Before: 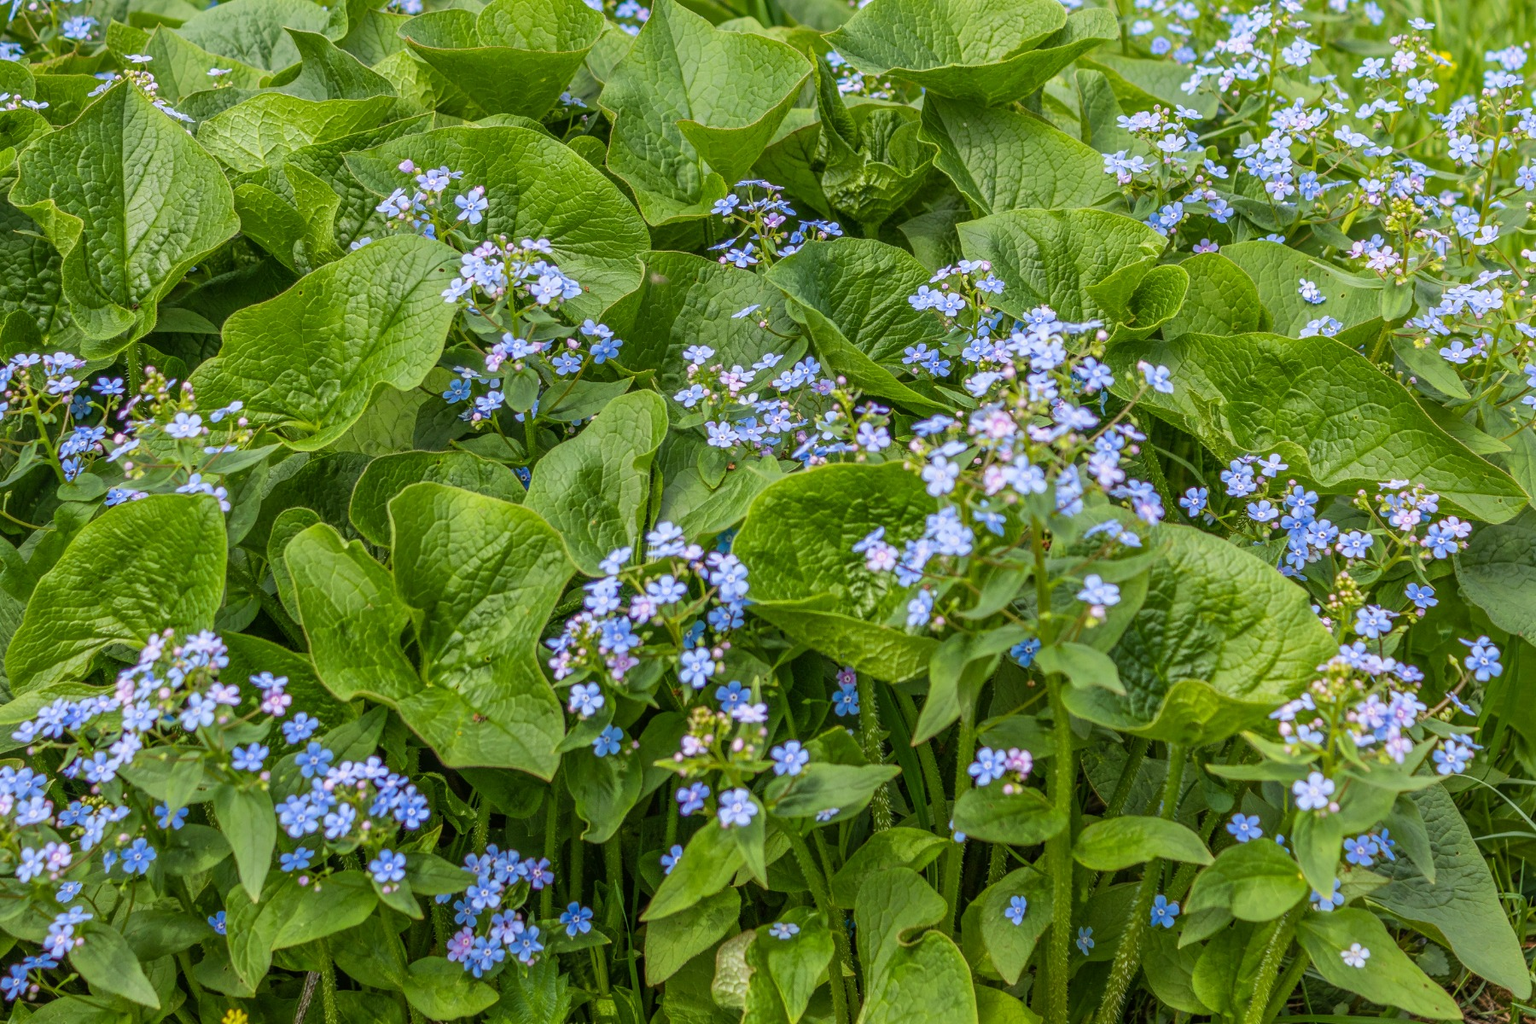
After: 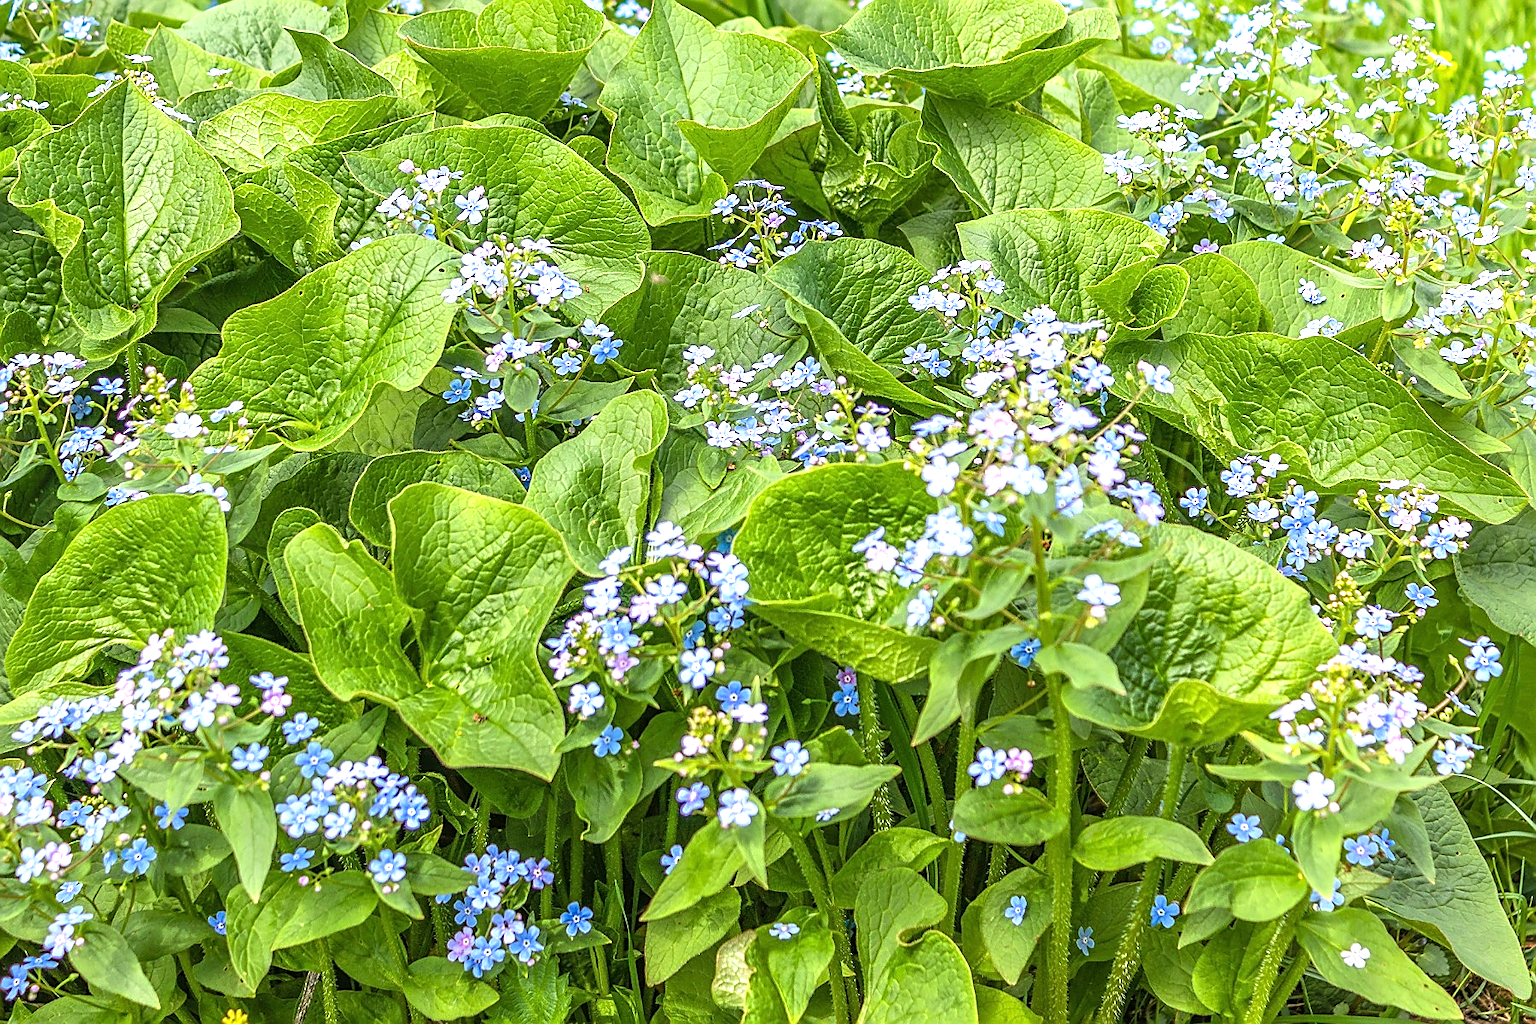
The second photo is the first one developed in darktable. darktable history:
sharpen: radius 1.376, amount 1.256, threshold 0.648
exposure: black level correction 0, exposure 1.001 EV, compensate highlight preservation false
